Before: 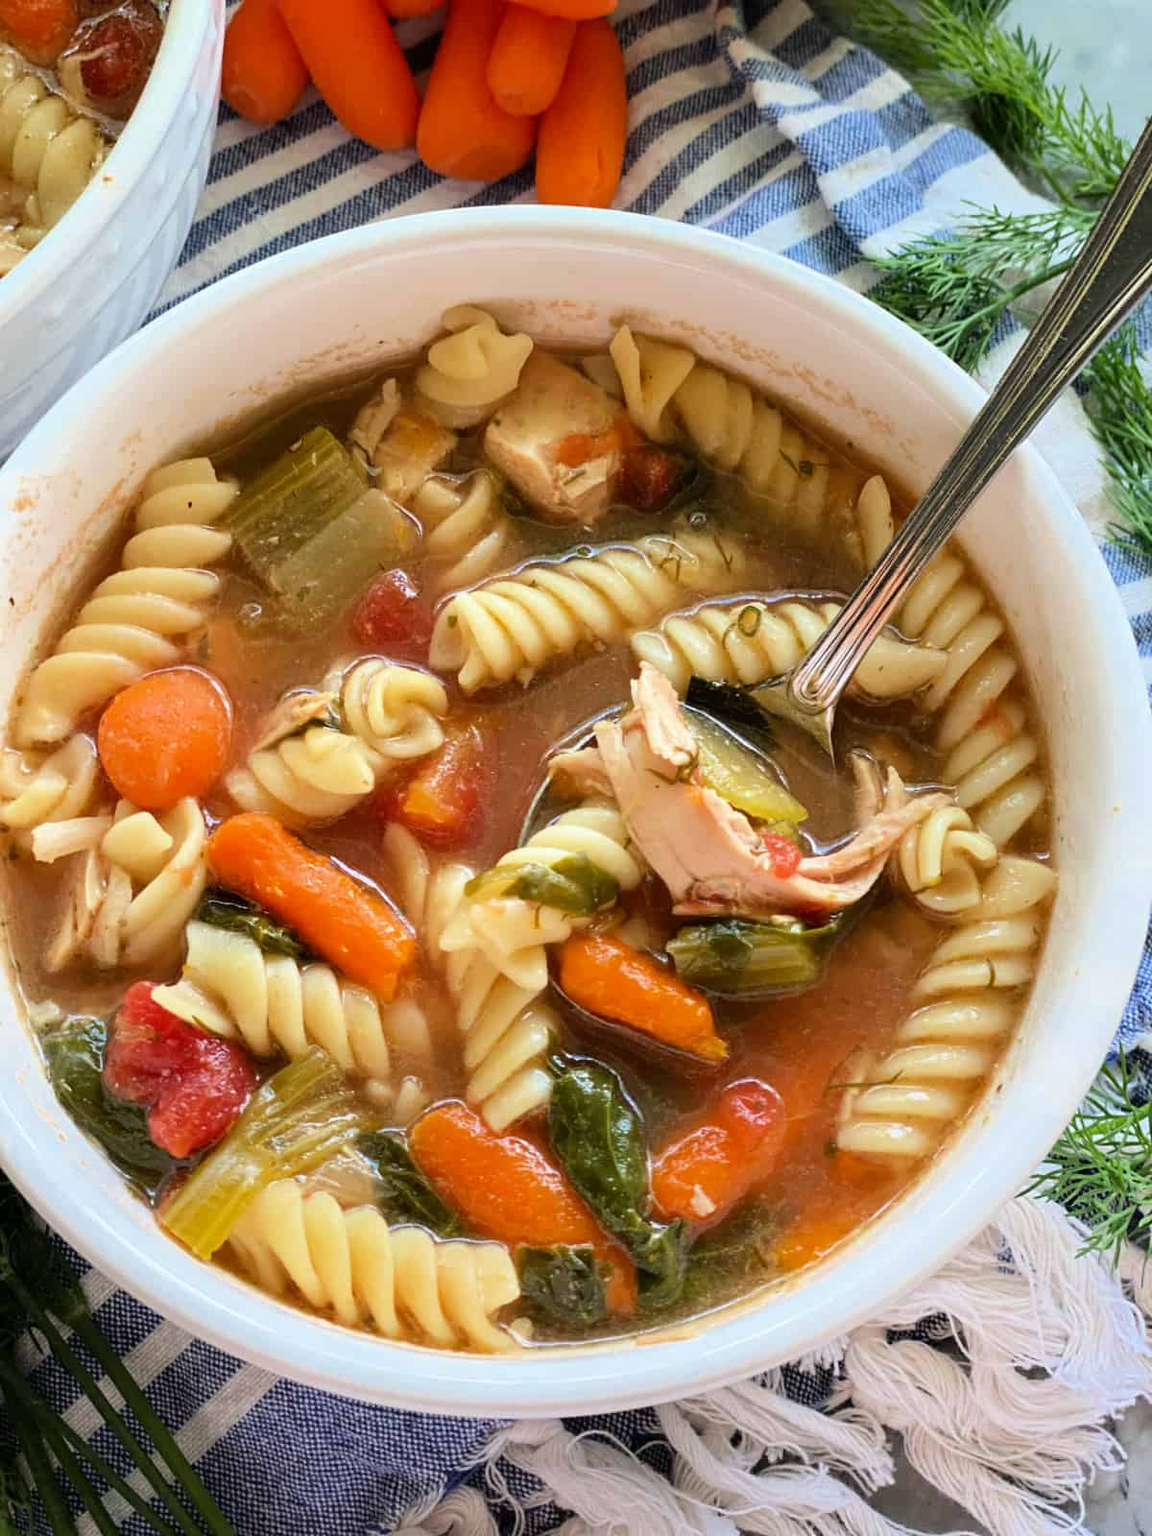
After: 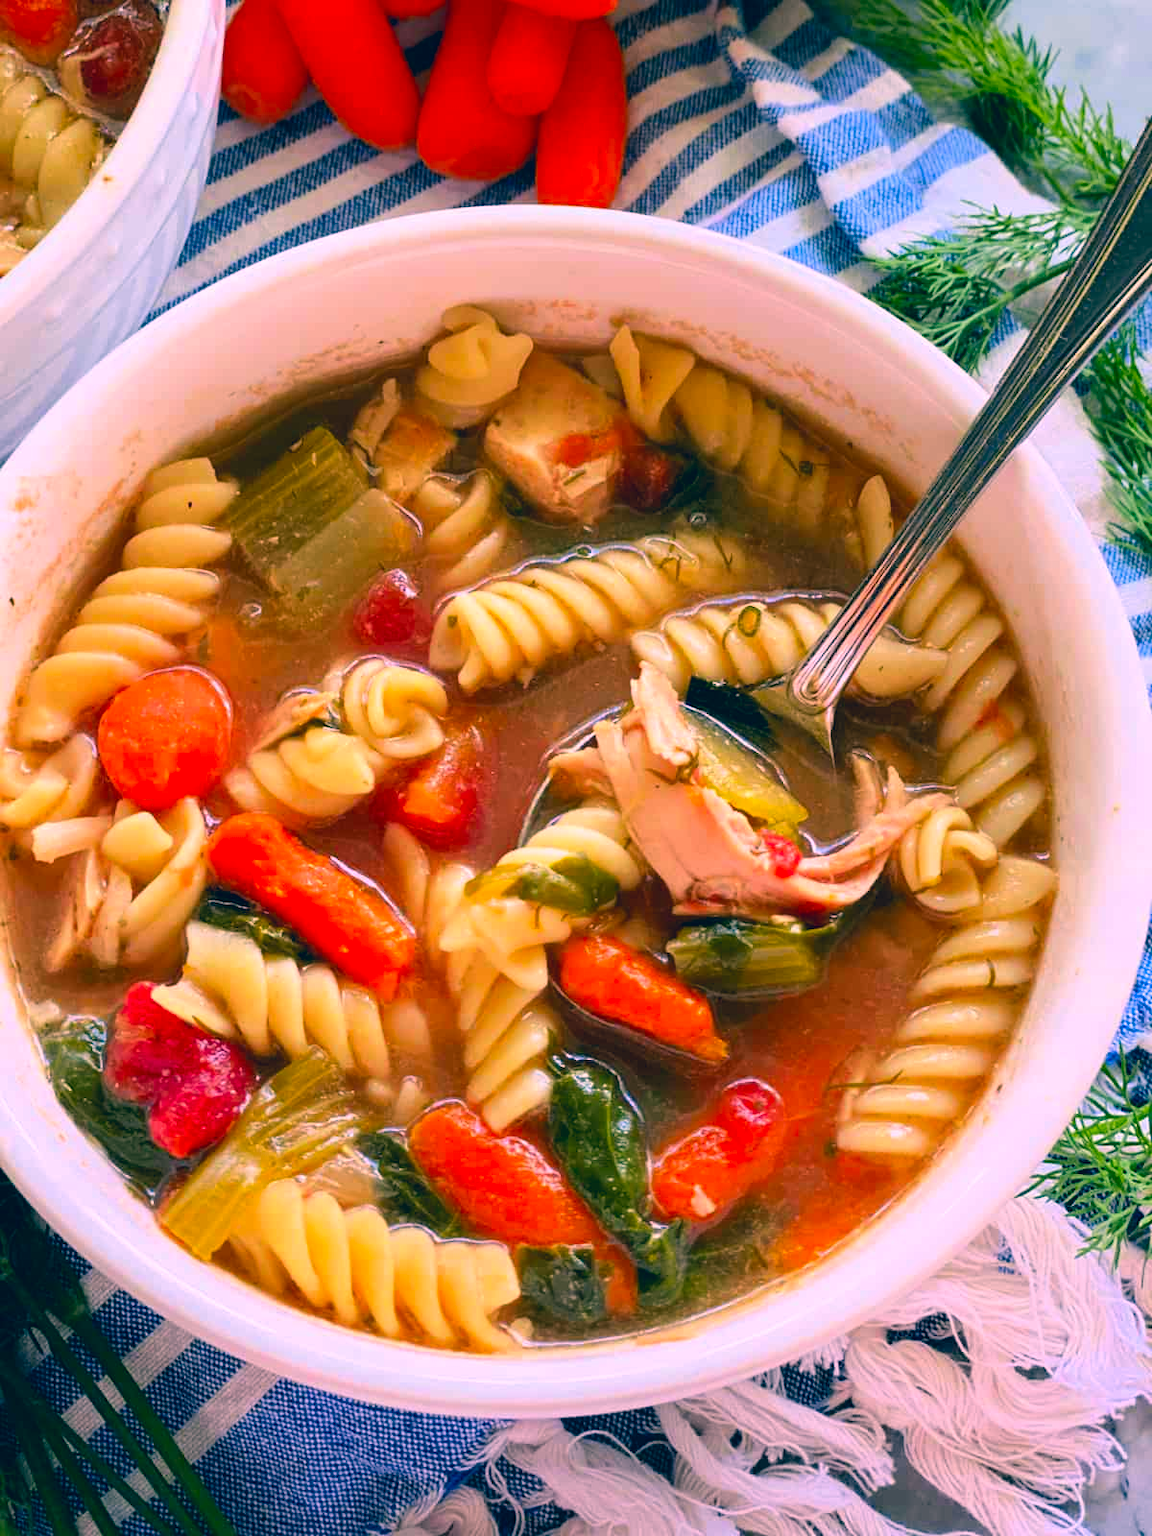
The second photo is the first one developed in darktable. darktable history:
color correction: highlights a* 17.1, highlights b* 0.282, shadows a* -15.38, shadows b* -14.71, saturation 1.51
